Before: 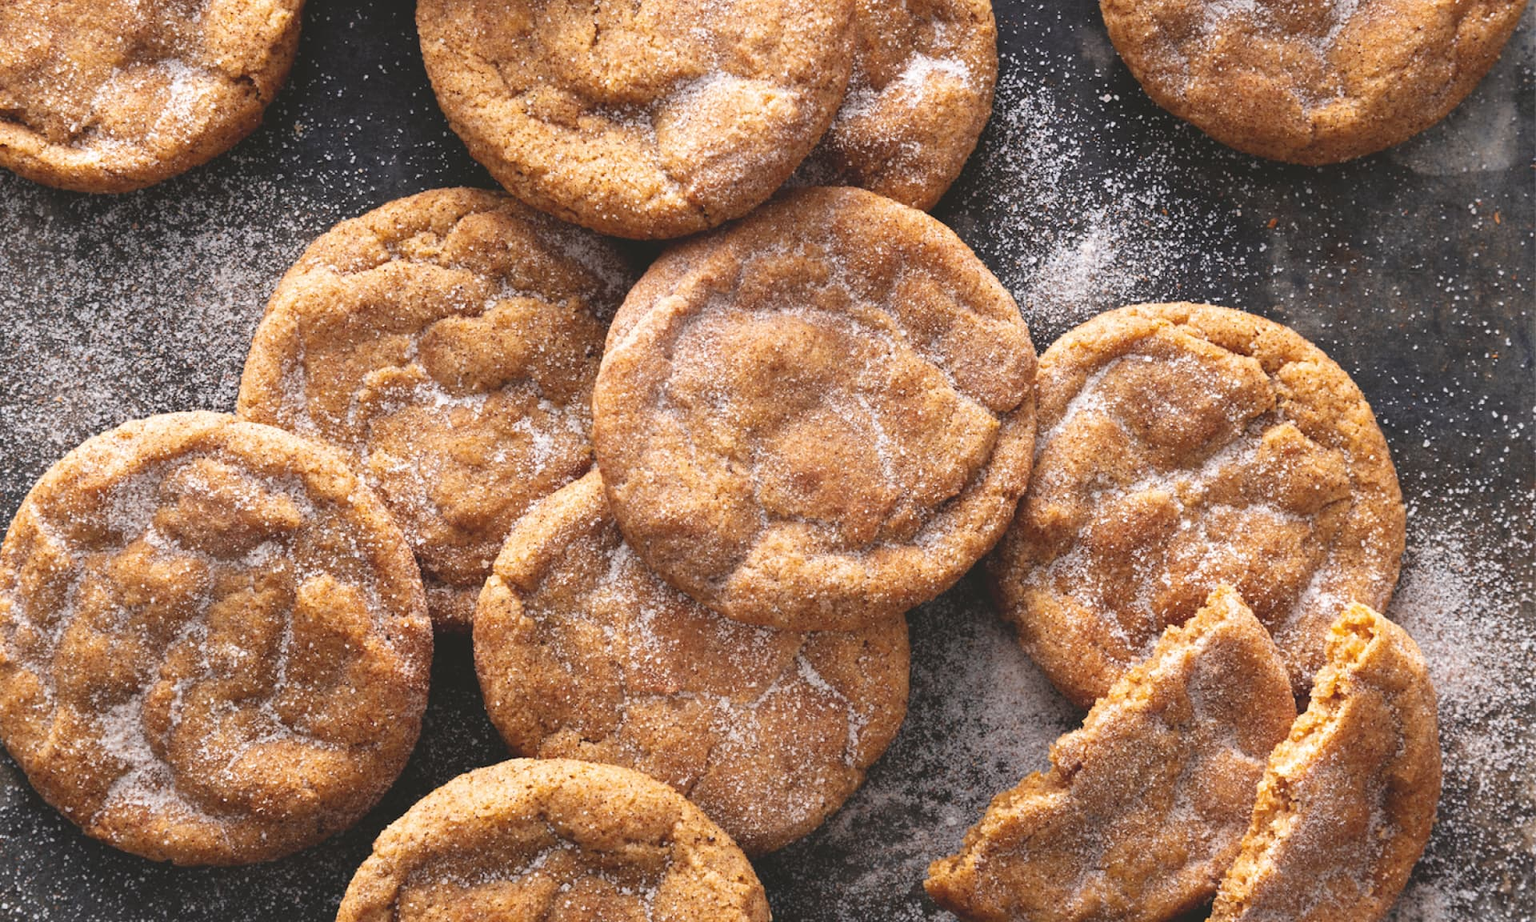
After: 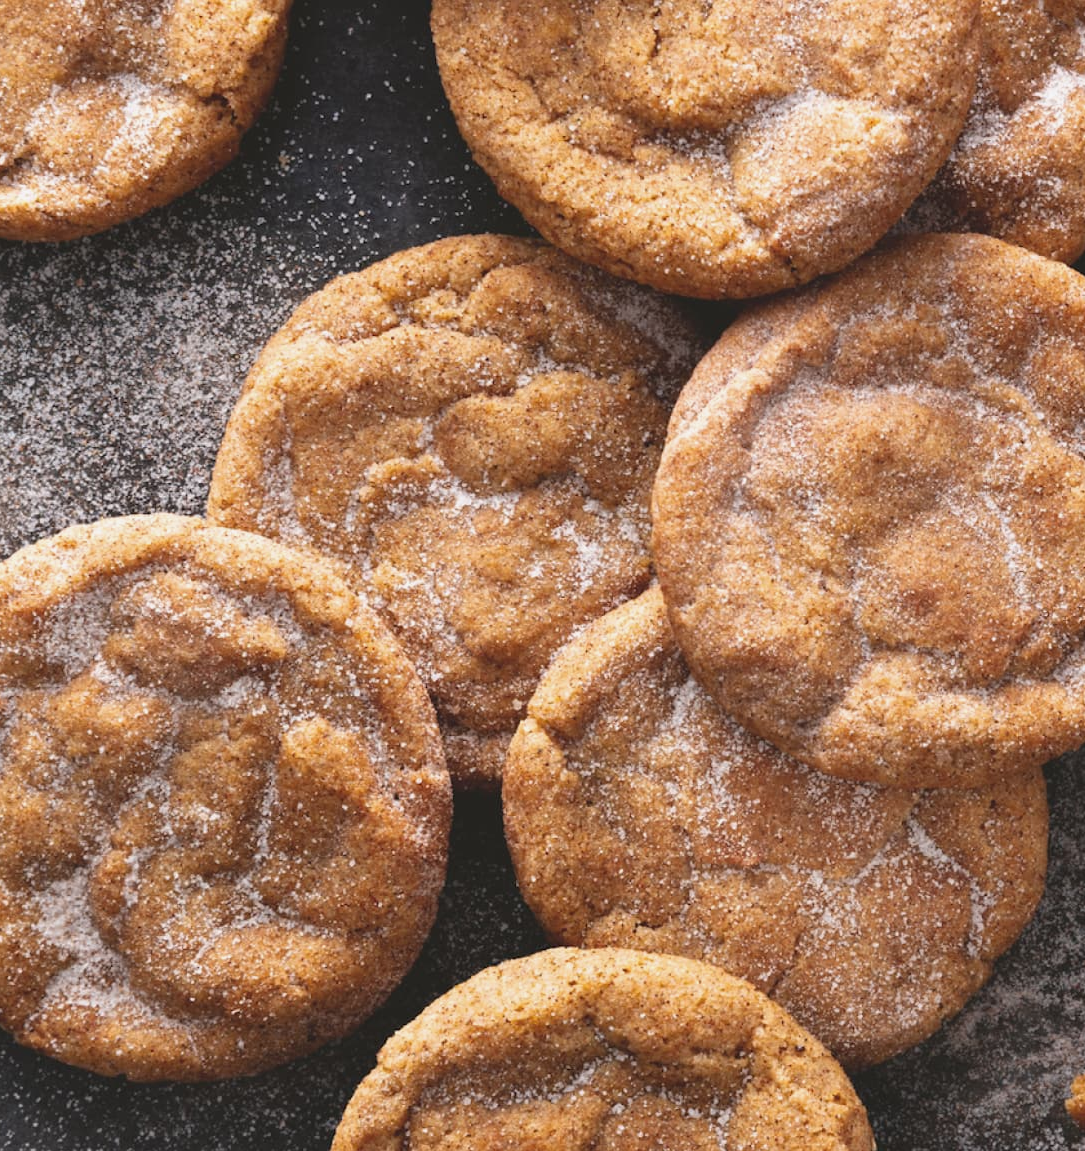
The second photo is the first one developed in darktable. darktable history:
exposure: exposure -0.116 EV, compensate exposure bias true, compensate highlight preservation false
crop: left 4.664%, right 38.779%
